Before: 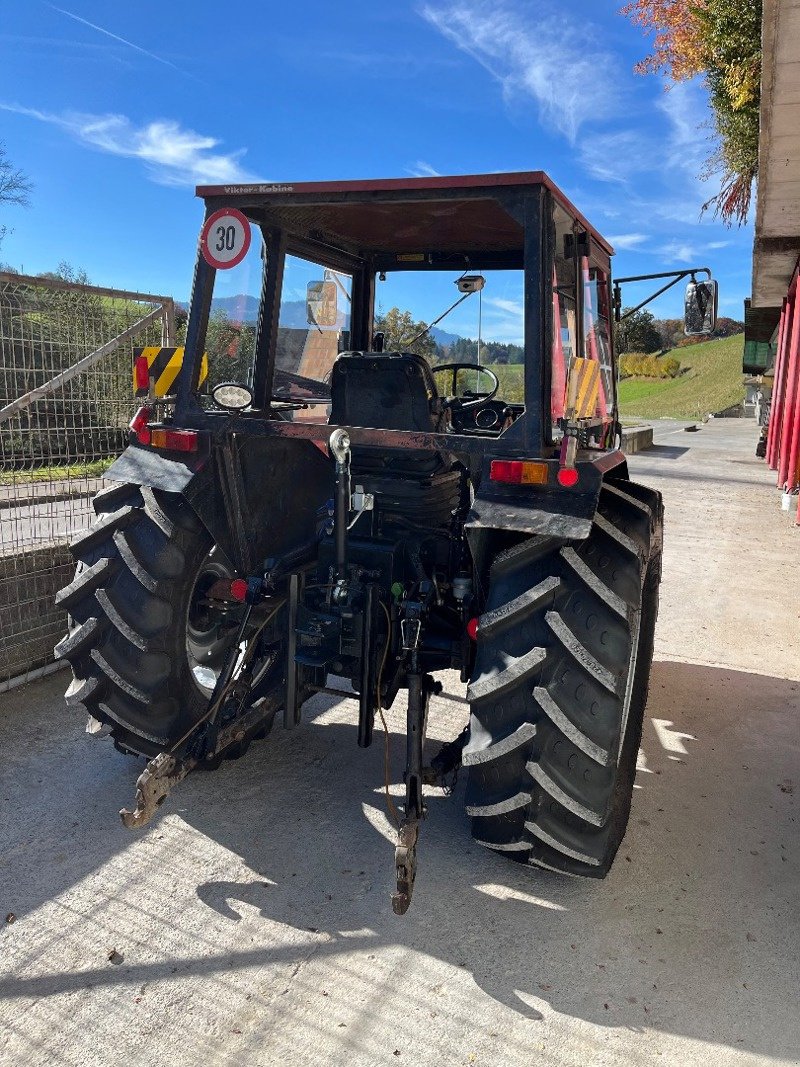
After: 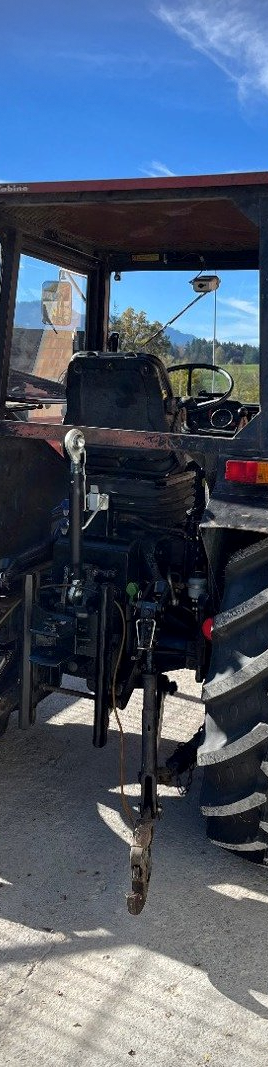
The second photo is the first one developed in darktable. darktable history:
local contrast: mode bilateral grid, contrast 19, coarseness 51, detail 119%, midtone range 0.2
crop: left 33.195%, right 33.229%
vignetting: dithering 8-bit output
